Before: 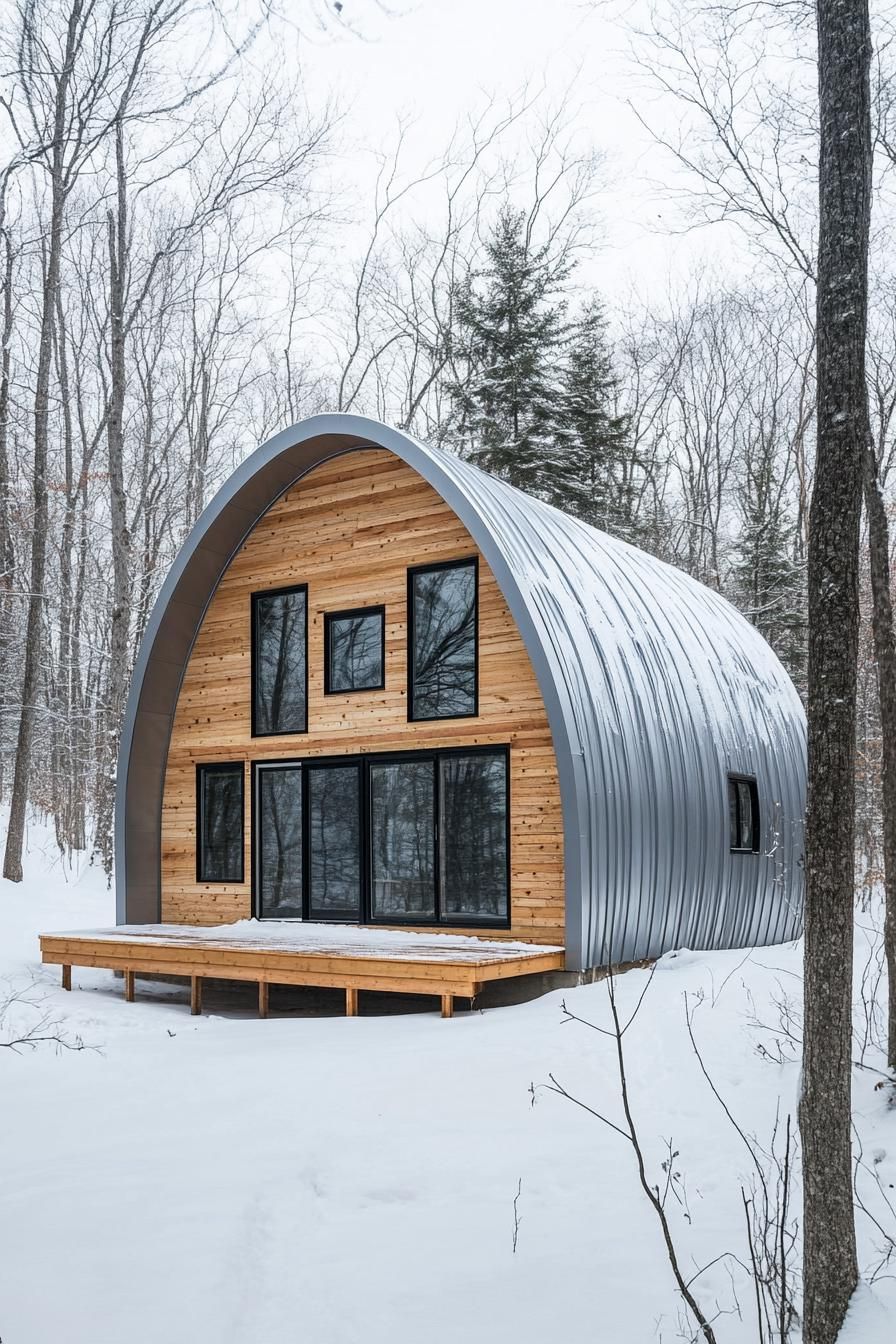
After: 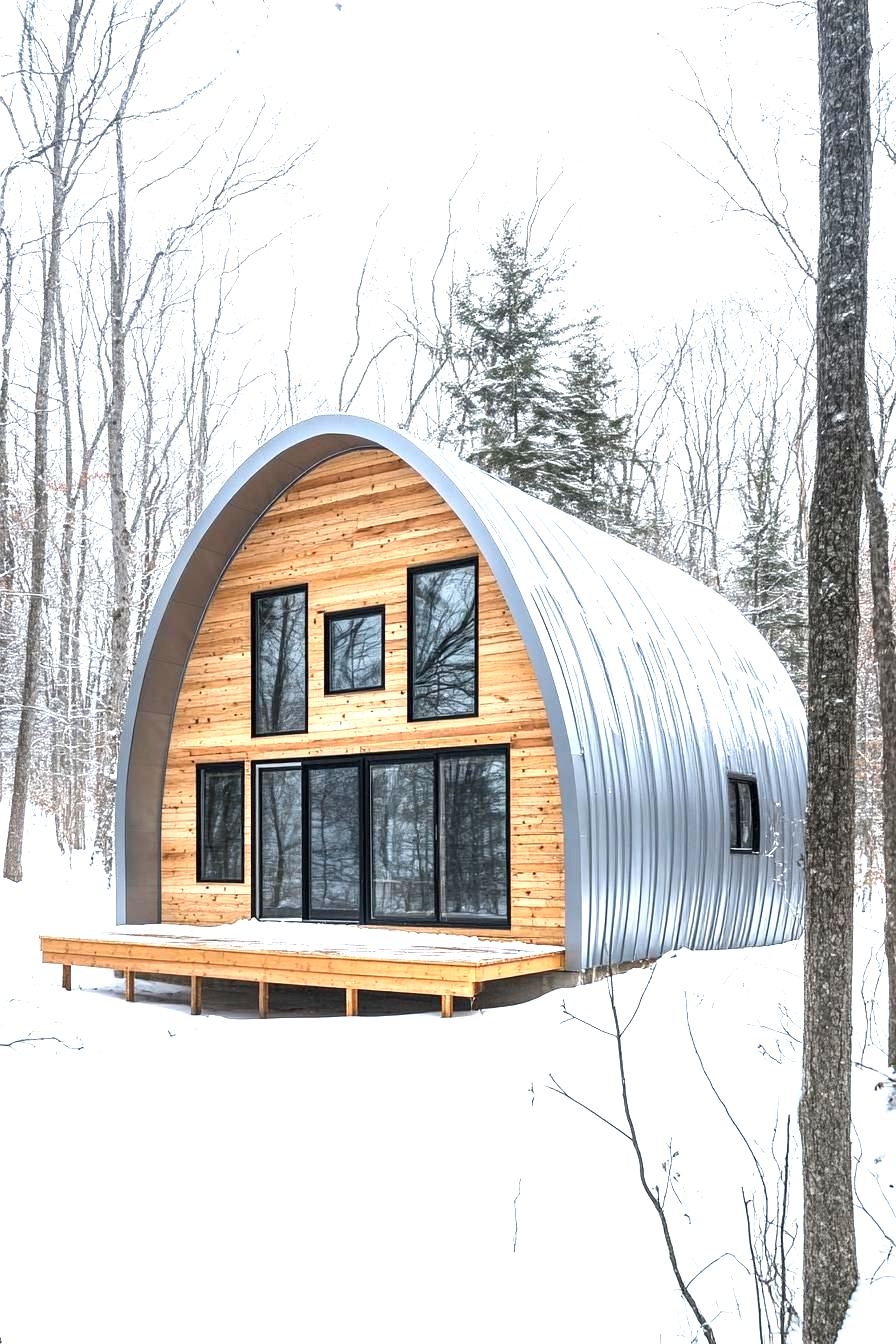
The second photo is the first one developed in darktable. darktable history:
exposure: exposure 1.236 EV, compensate exposure bias true, compensate highlight preservation false
